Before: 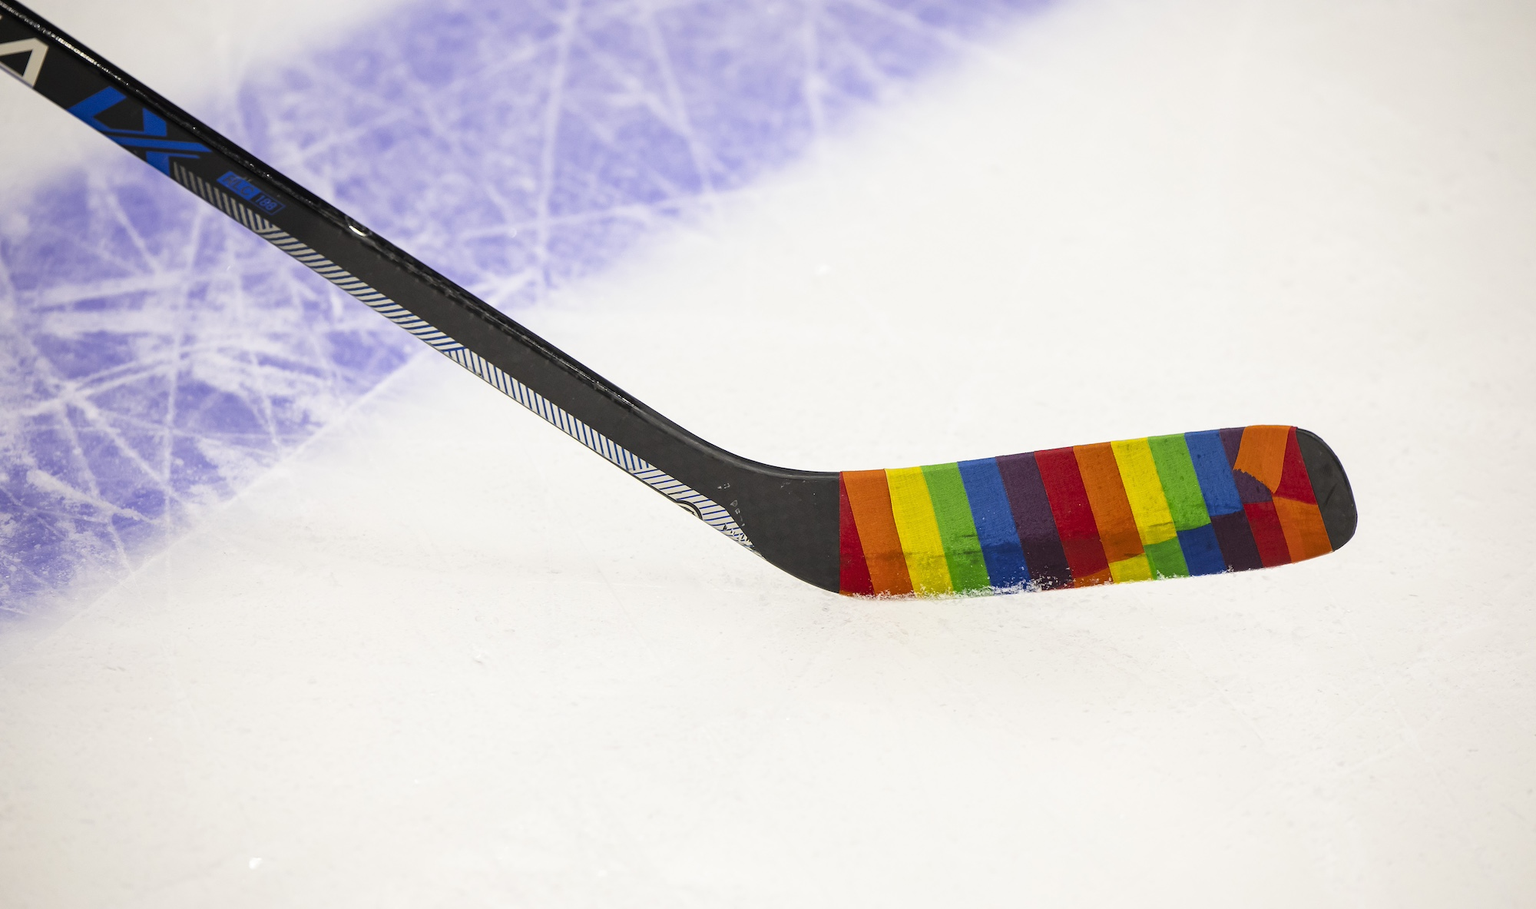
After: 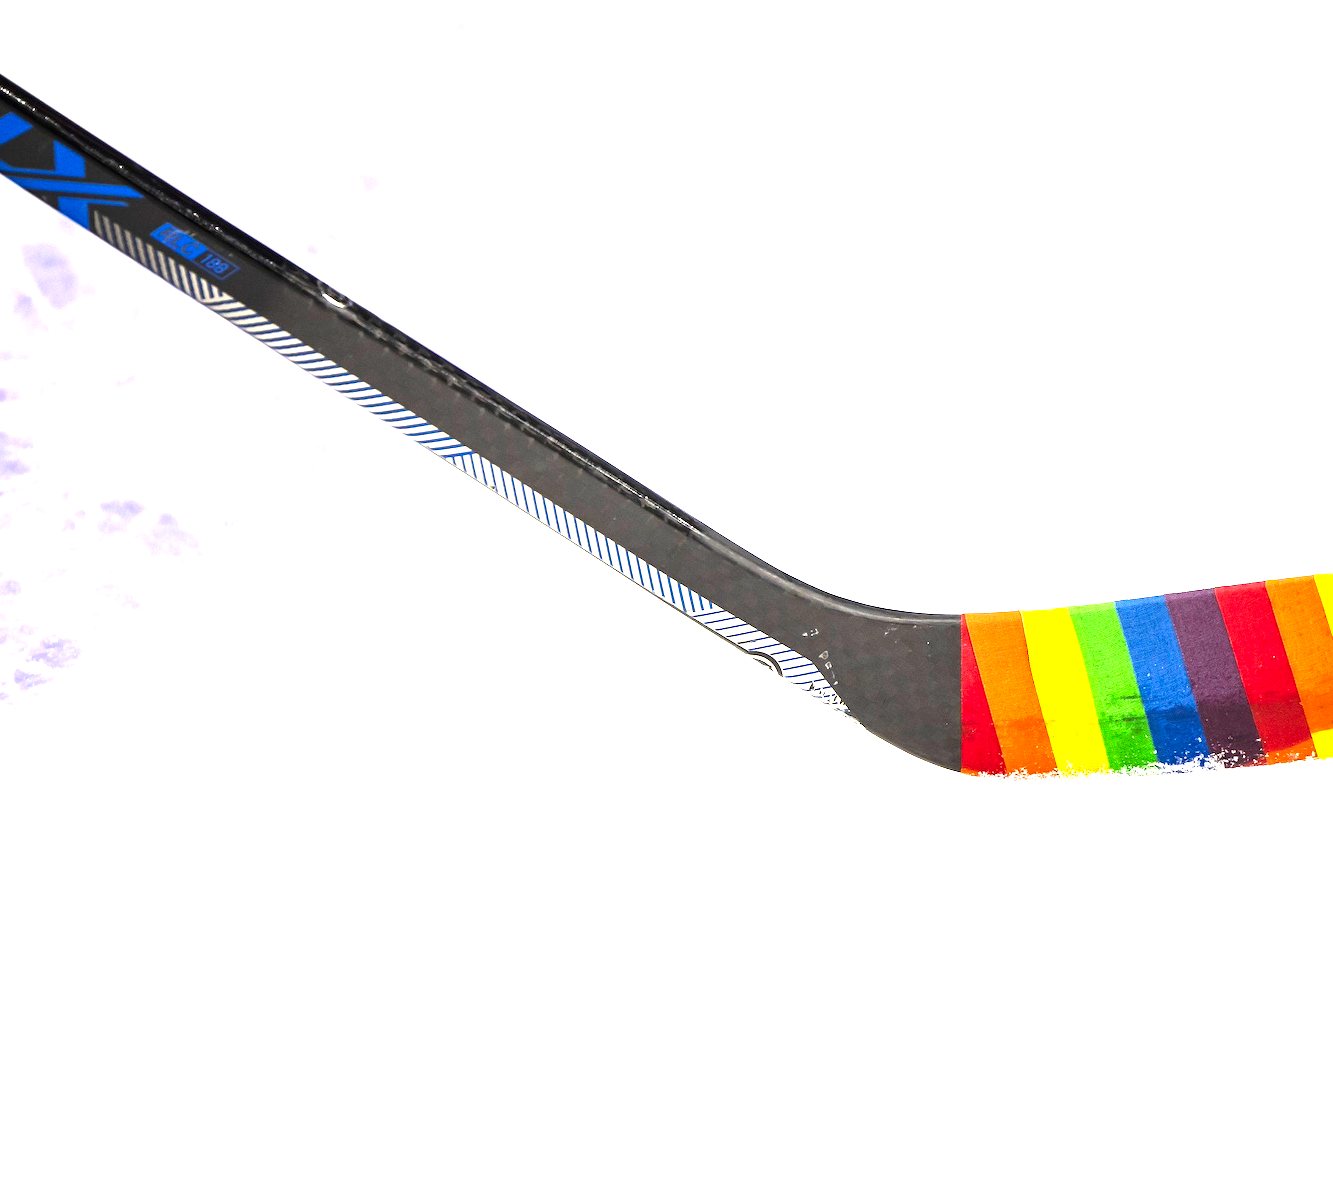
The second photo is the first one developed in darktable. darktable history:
crop and rotate: left 6.617%, right 26.717%
exposure: black level correction 0, exposure 1.7 EV, compensate exposure bias true, compensate highlight preservation false
contrast brightness saturation: contrast 0.03, brightness -0.04
